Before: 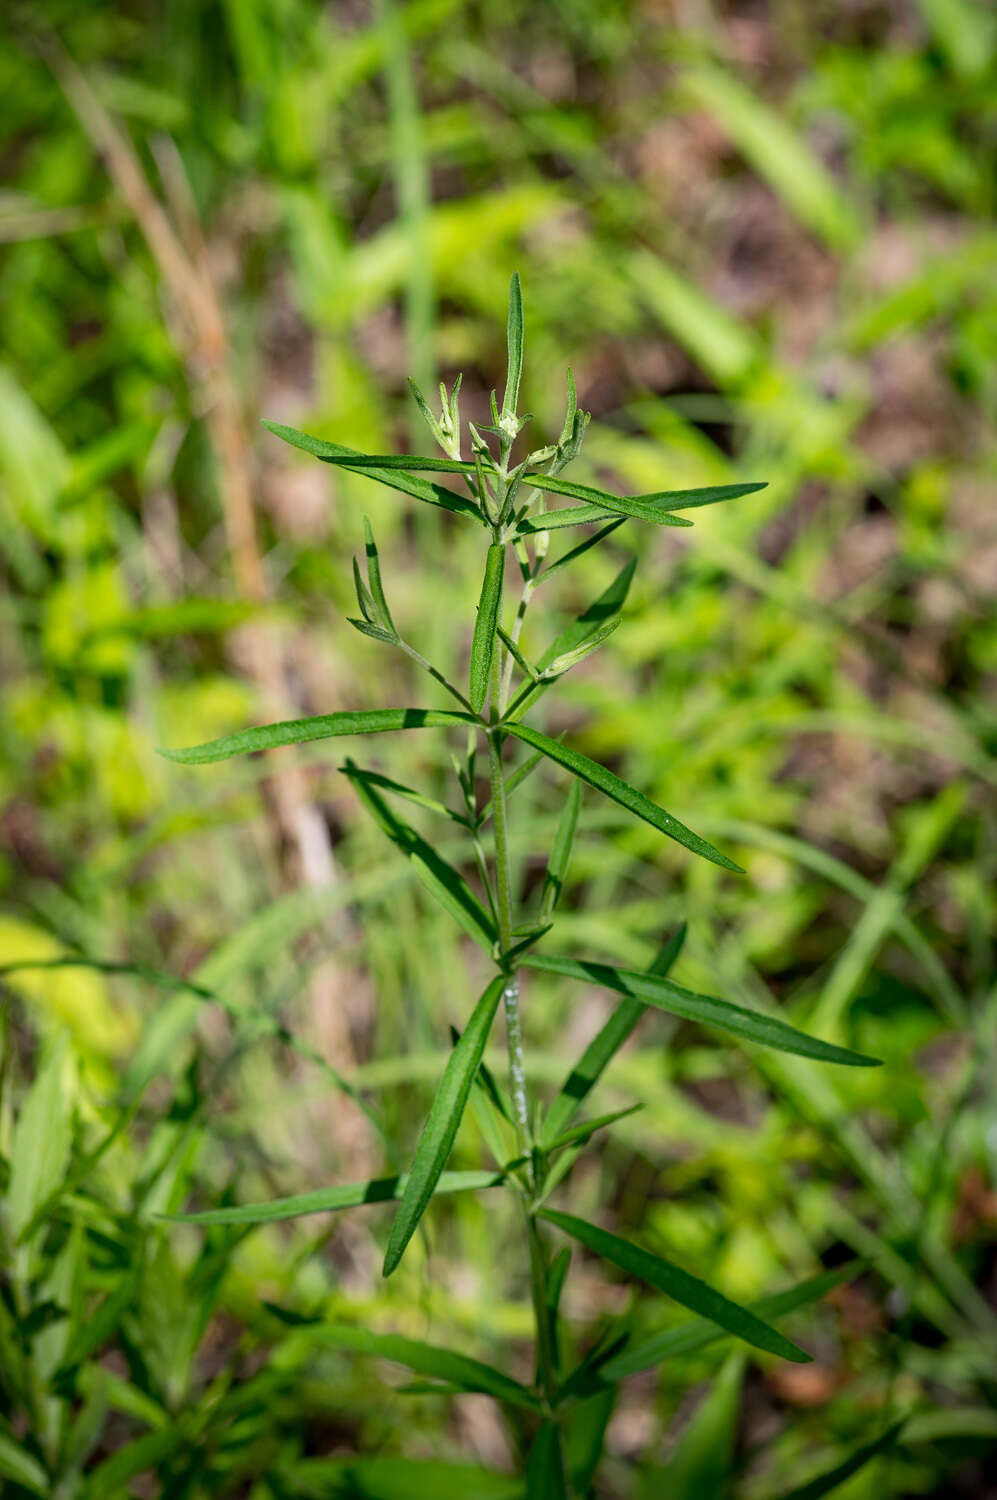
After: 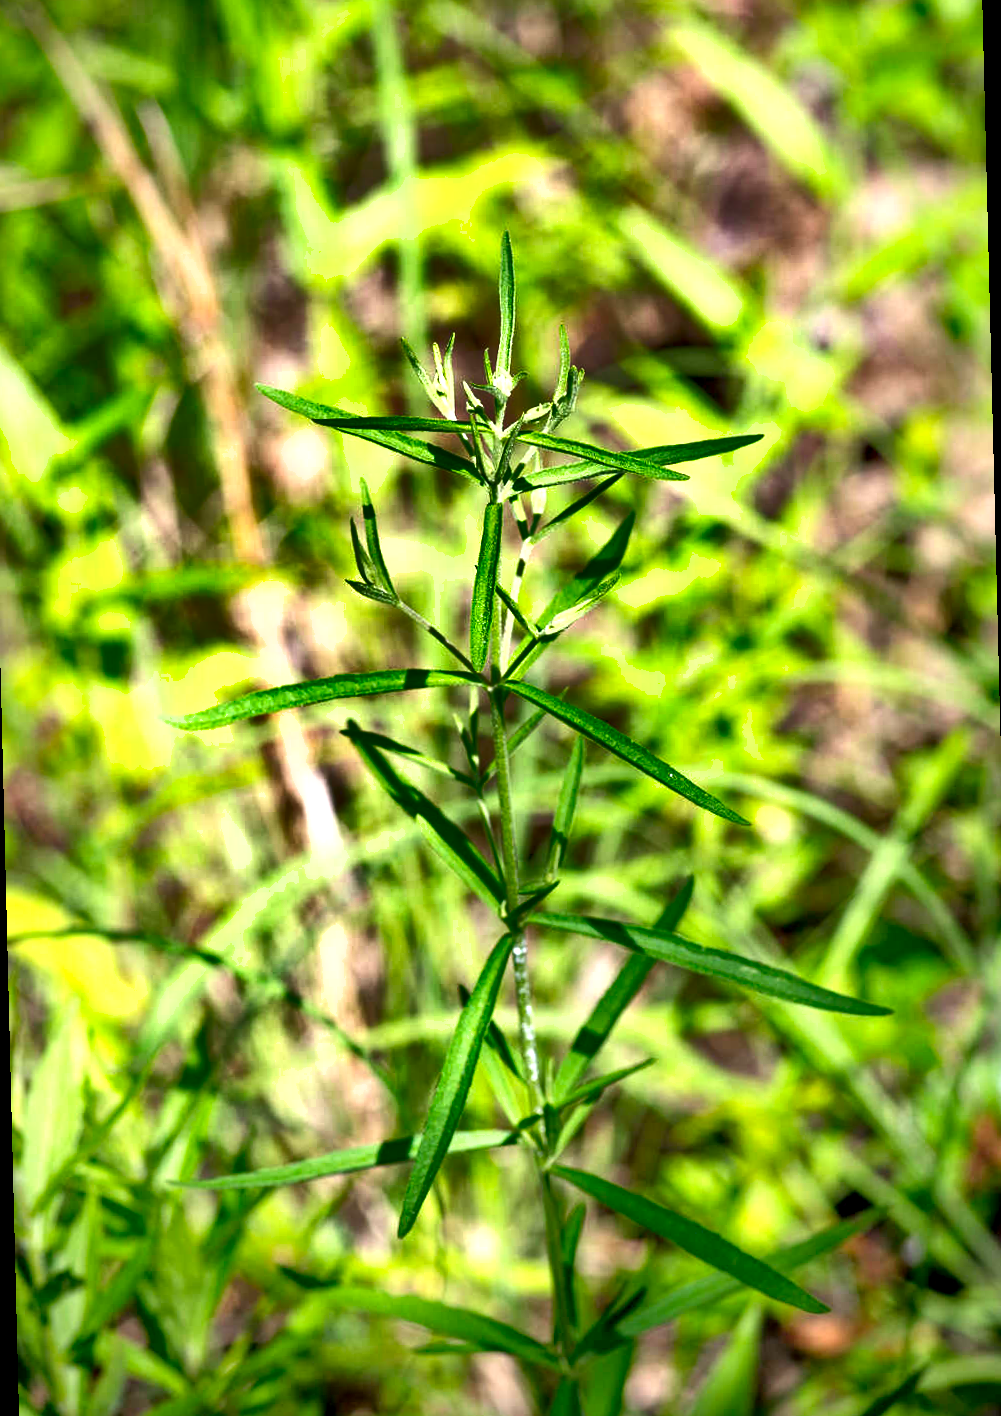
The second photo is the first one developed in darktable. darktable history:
shadows and highlights: white point adjustment -3.64, highlights -63.34, highlights color adjustment 42%, soften with gaussian
rotate and perspective: rotation -1.42°, crop left 0.016, crop right 0.984, crop top 0.035, crop bottom 0.965
exposure: black level correction 0.001, exposure 1.3 EV, compensate highlight preservation false
